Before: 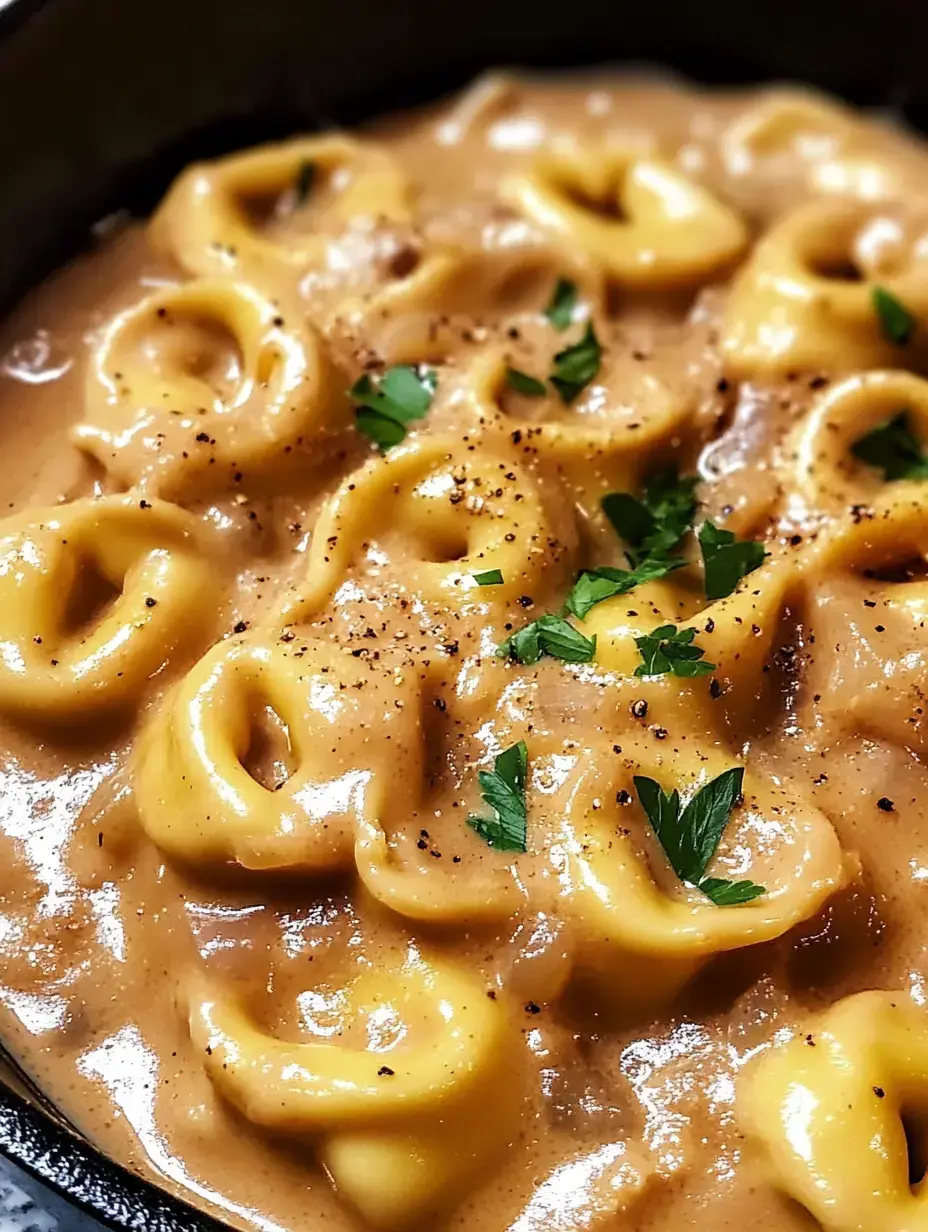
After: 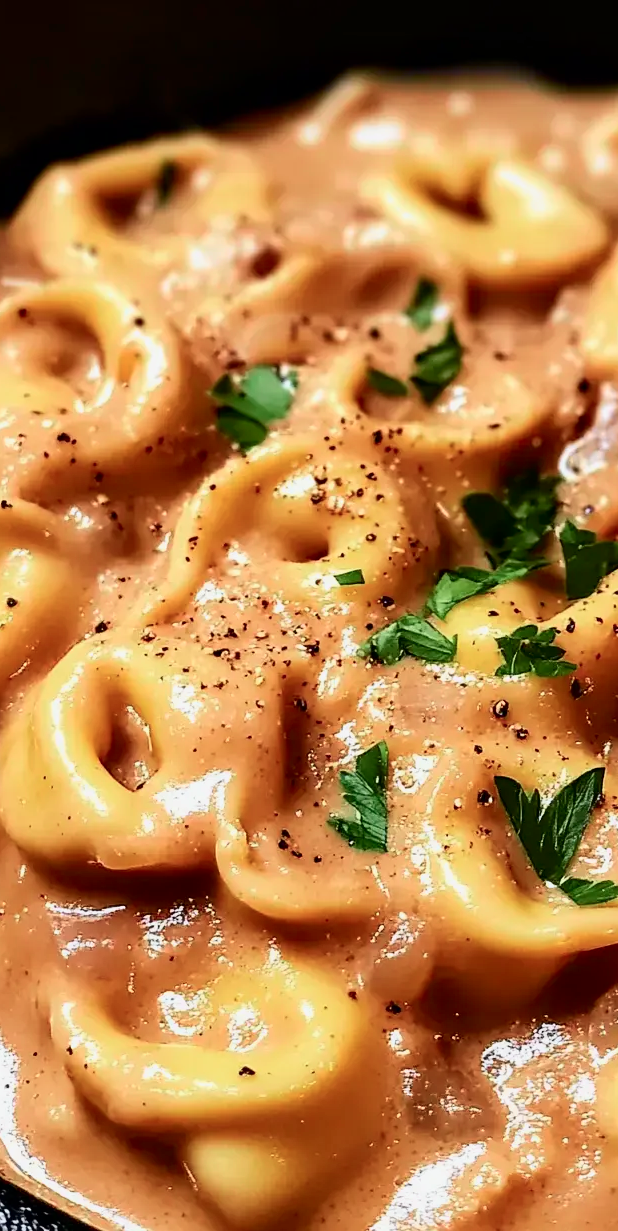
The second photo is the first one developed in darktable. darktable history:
crop and rotate: left 15.055%, right 18.278%
tone curve: curves: ch0 [(0, 0) (0.058, 0.027) (0.214, 0.183) (0.304, 0.288) (0.522, 0.549) (0.658, 0.7) (0.741, 0.775) (0.844, 0.866) (0.986, 0.957)]; ch1 [(0, 0) (0.172, 0.123) (0.312, 0.296) (0.437, 0.429) (0.471, 0.469) (0.502, 0.5) (0.513, 0.515) (0.572, 0.603) (0.617, 0.653) (0.68, 0.724) (0.889, 0.924) (1, 1)]; ch2 [(0, 0) (0.411, 0.424) (0.489, 0.49) (0.502, 0.5) (0.517, 0.519) (0.549, 0.578) (0.604, 0.628) (0.693, 0.686) (1, 1)], color space Lab, independent channels, preserve colors none
